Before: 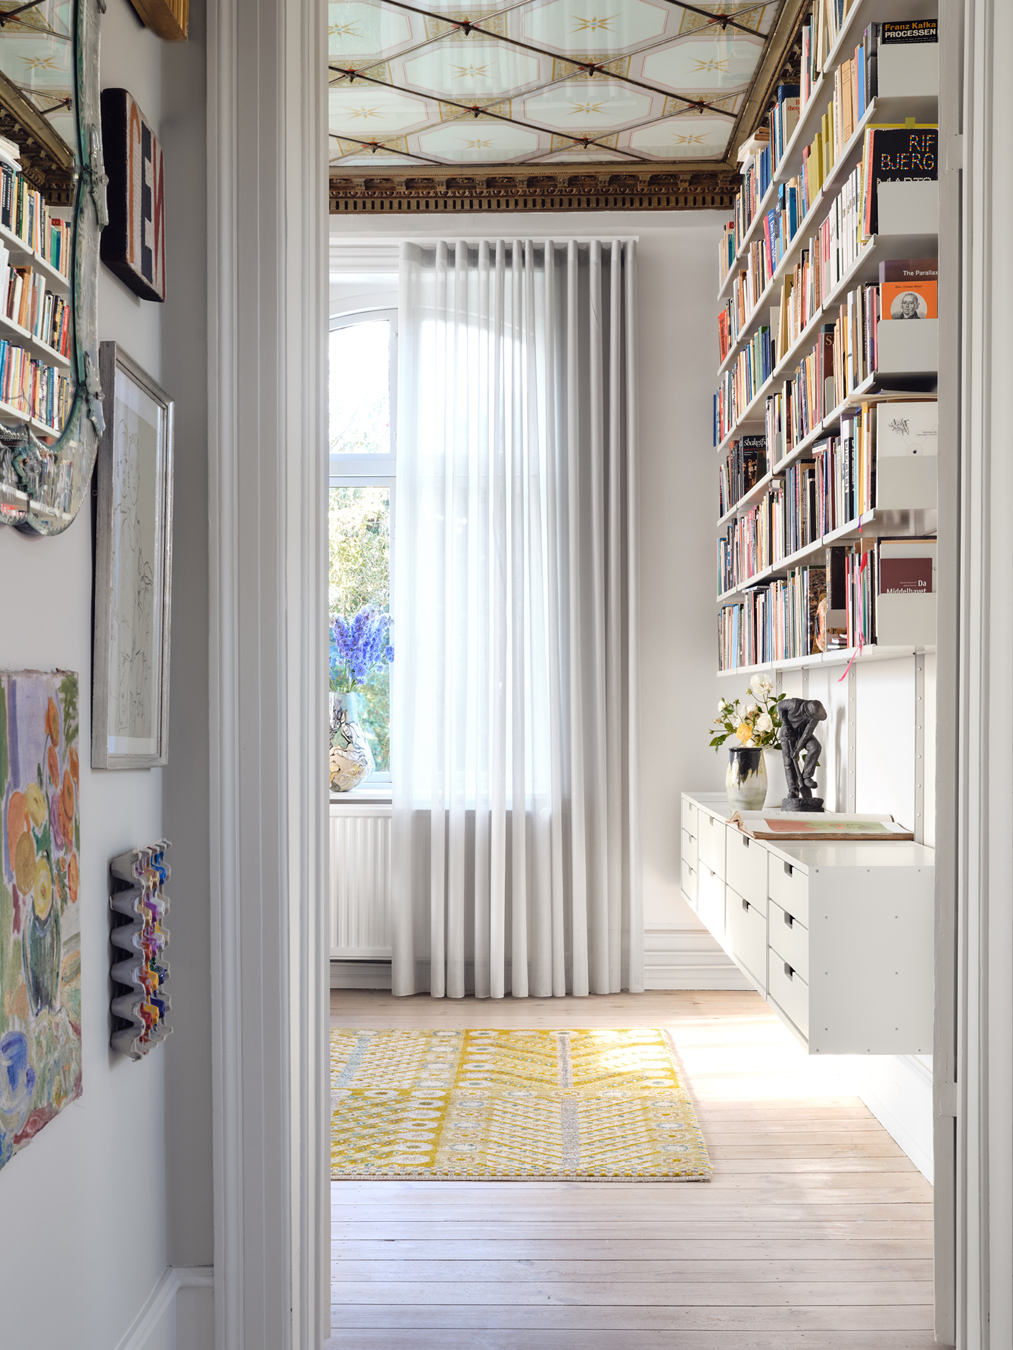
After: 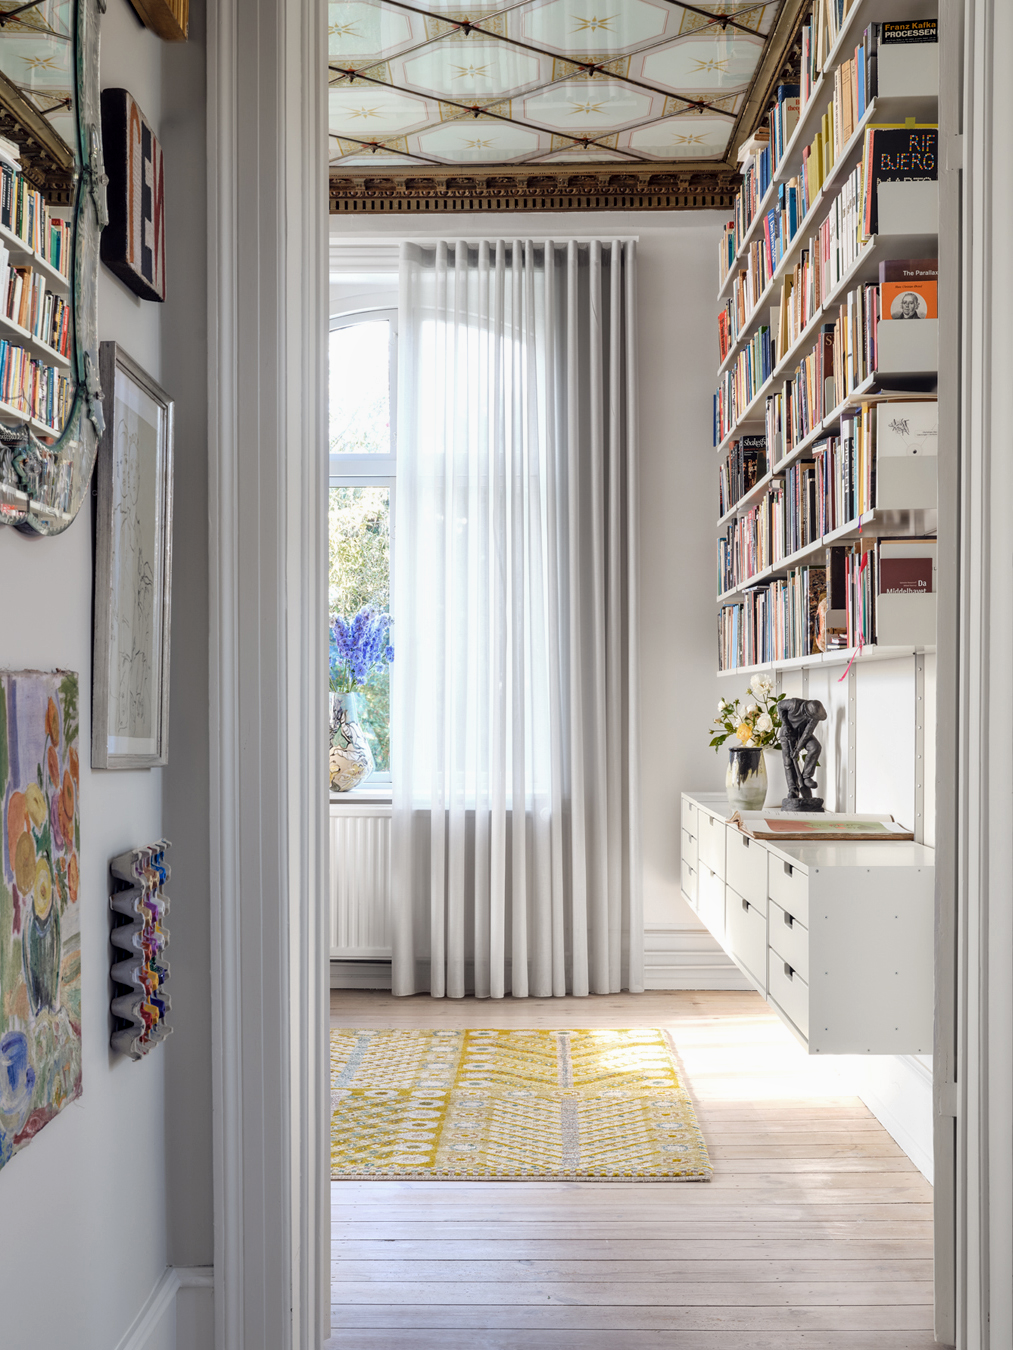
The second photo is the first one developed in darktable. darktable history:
exposure: exposure -0.169 EV, compensate exposure bias true, compensate highlight preservation false
color balance rgb: perceptual saturation grading › global saturation 0.867%
local contrast: on, module defaults
